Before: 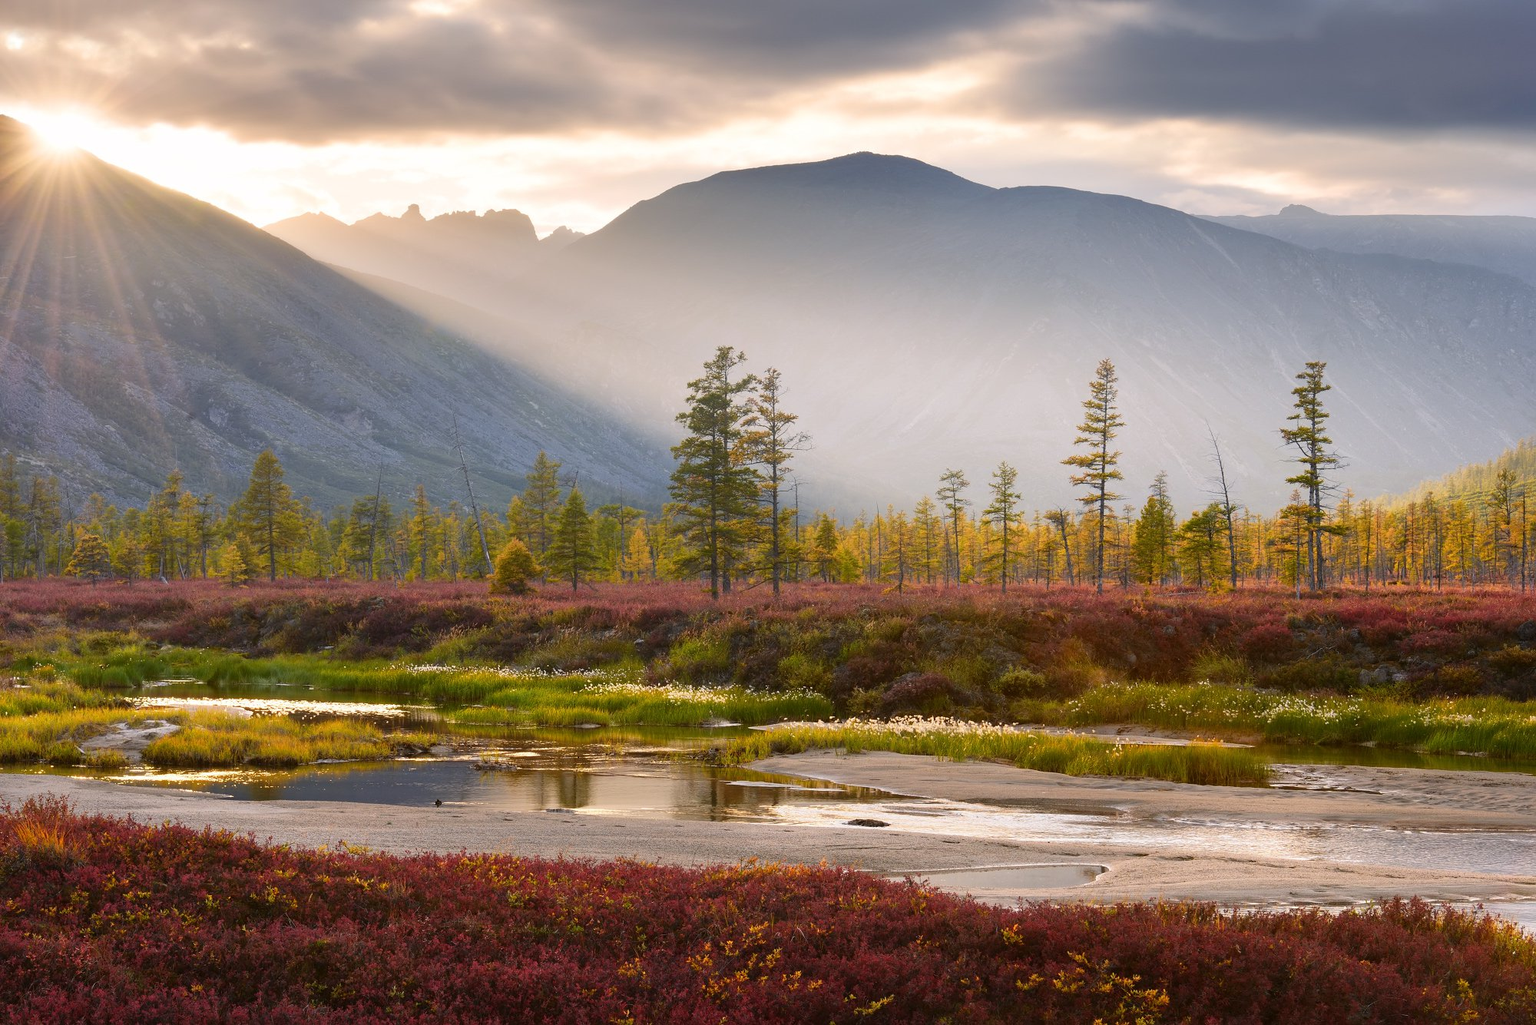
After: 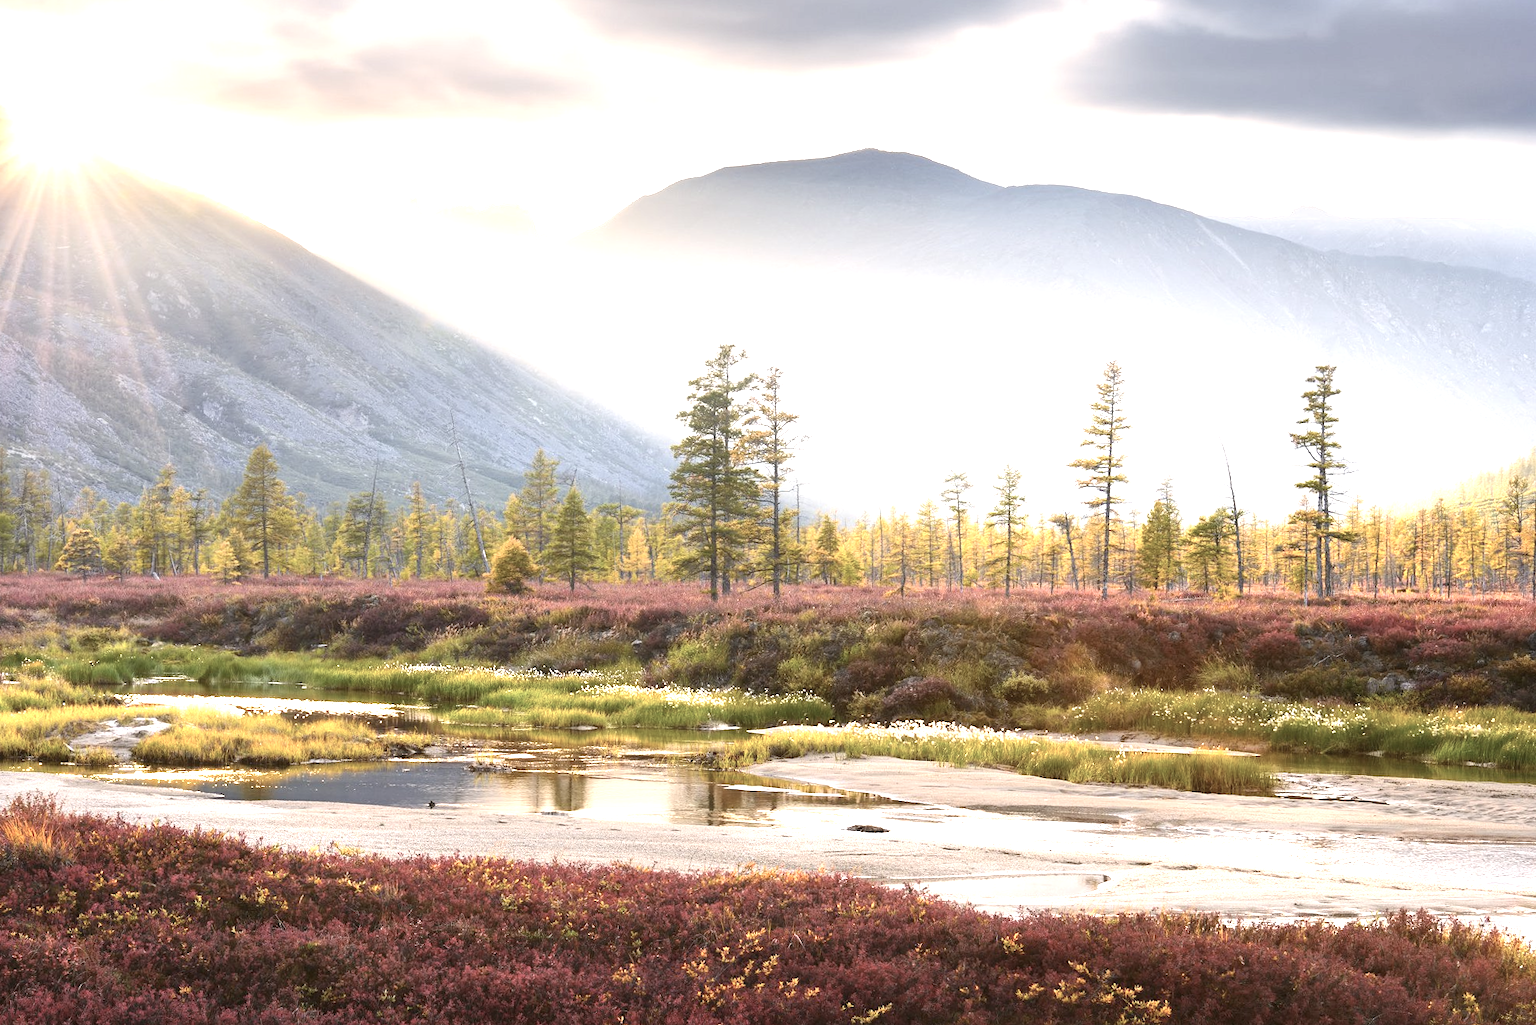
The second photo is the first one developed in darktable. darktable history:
exposure: black level correction 0, exposure 1.438 EV, compensate highlight preservation false
crop and rotate: angle -0.536°
contrast brightness saturation: contrast 0.104, saturation -0.361
